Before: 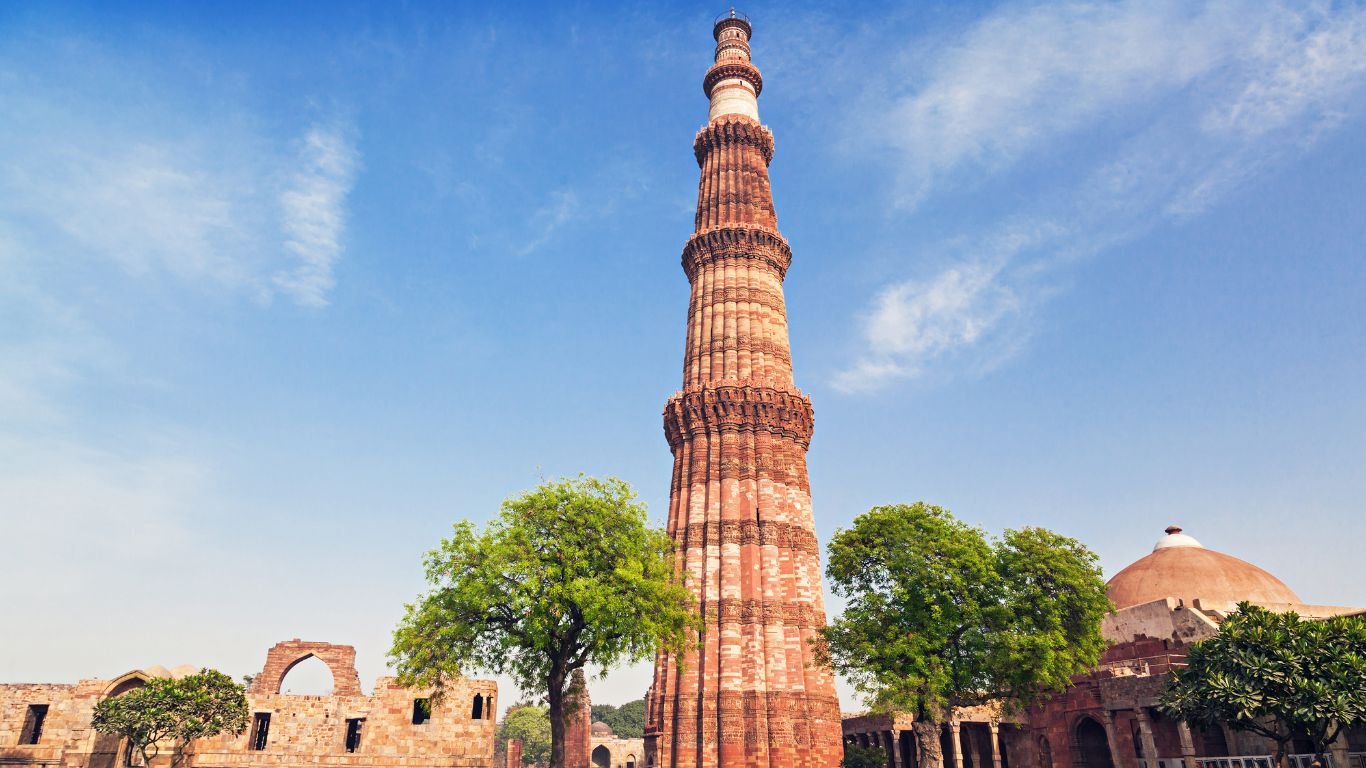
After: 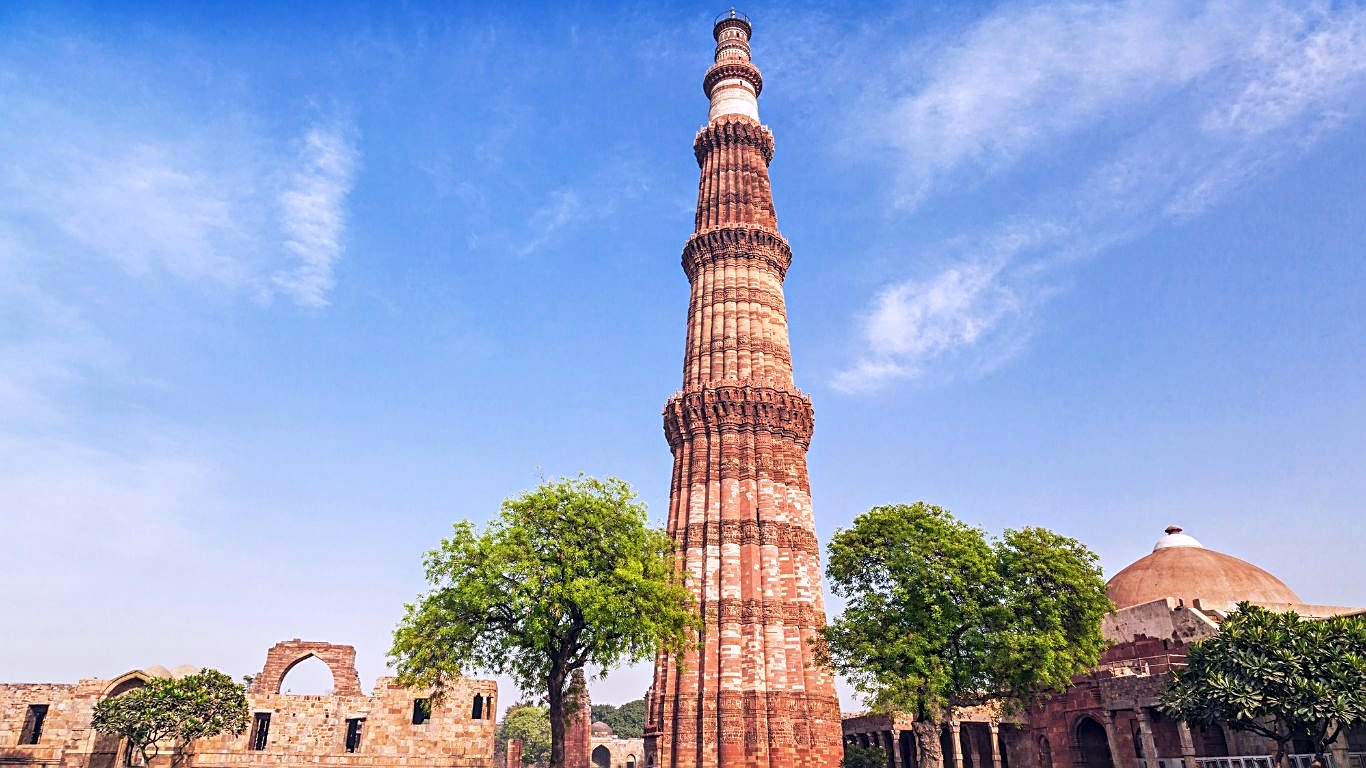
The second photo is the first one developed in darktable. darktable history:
local contrast: on, module defaults
sharpen: on, module defaults
white balance: red 1.004, blue 1.096
tone equalizer: on, module defaults
